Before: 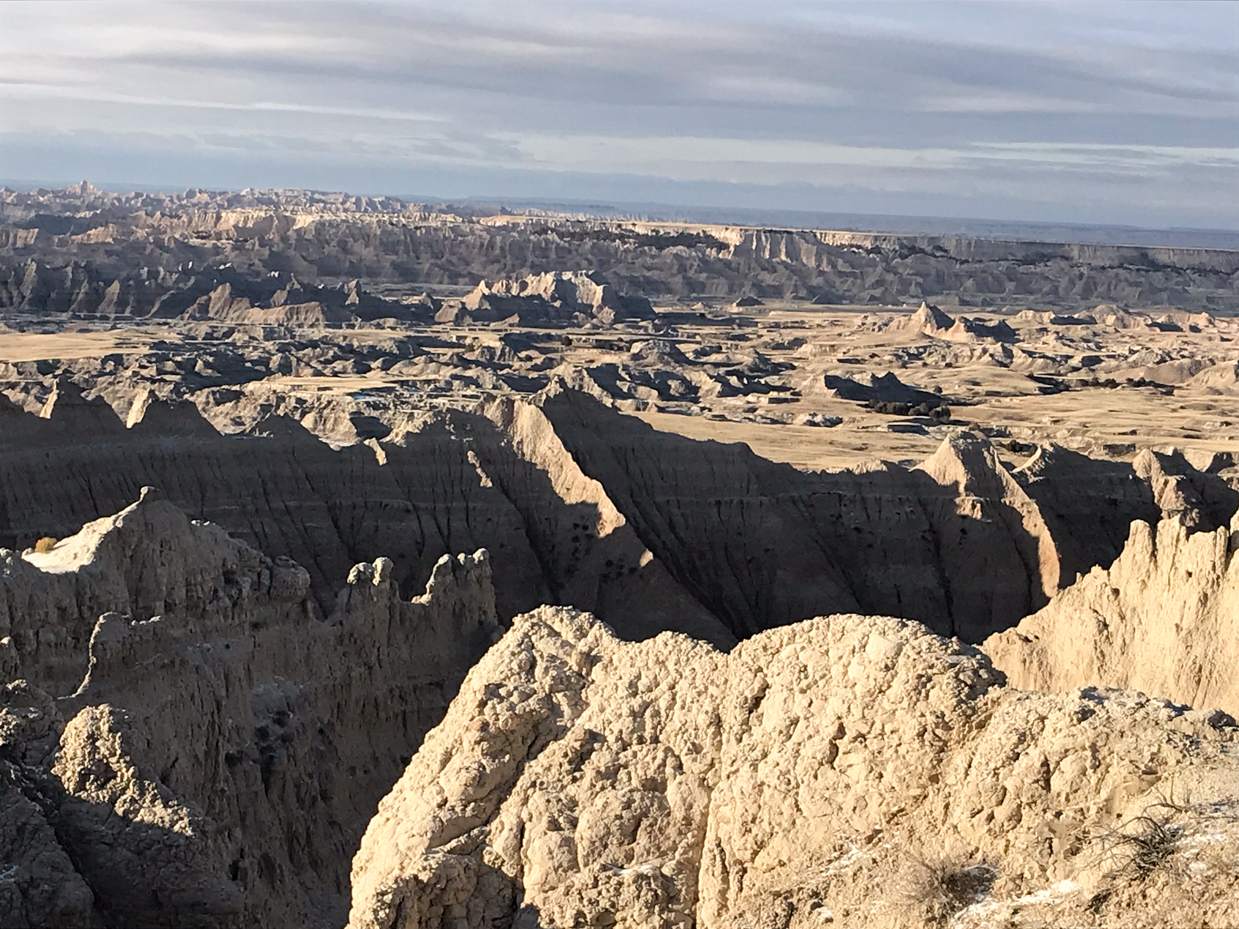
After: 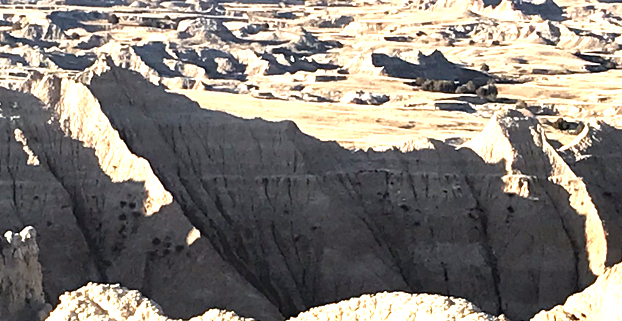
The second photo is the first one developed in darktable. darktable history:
shadows and highlights: shadows 75, highlights -25, soften with gaussian
crop: left 36.607%, top 34.735%, right 13.146%, bottom 30.611%
exposure: black level correction 0, exposure 1.3 EV, compensate exposure bias true, compensate highlight preservation false
